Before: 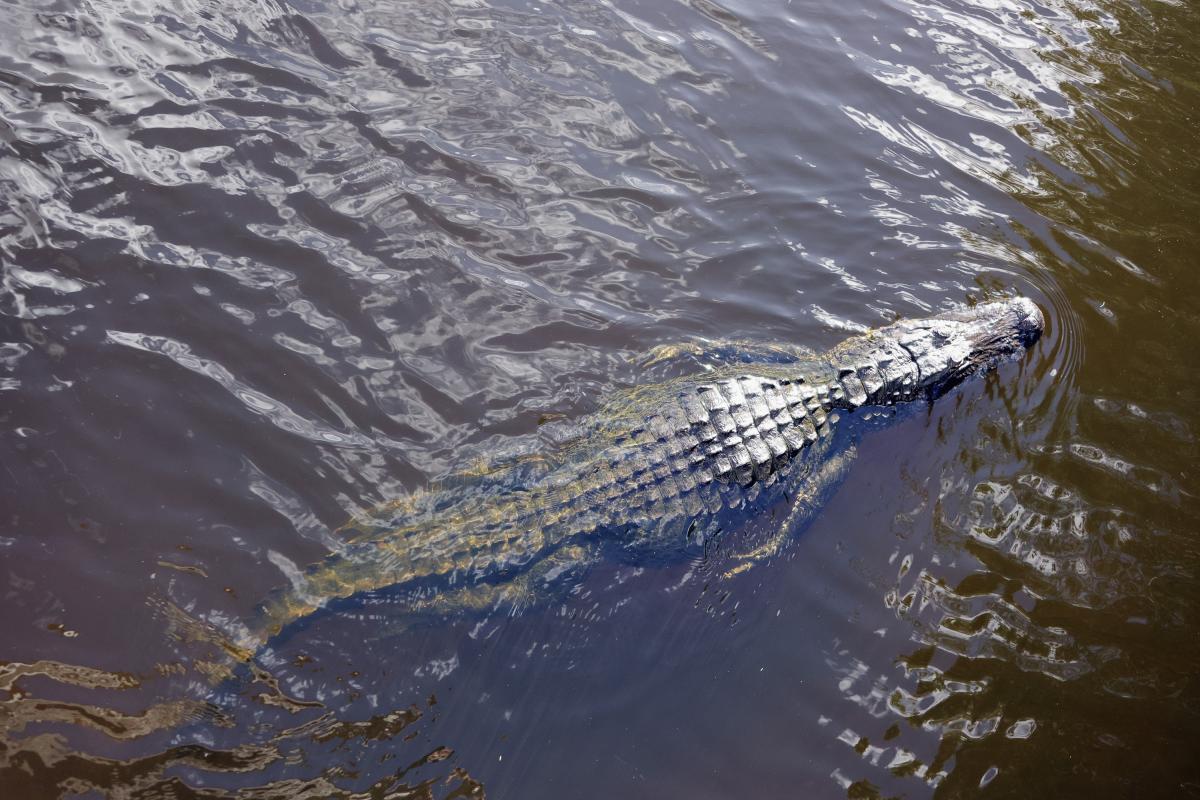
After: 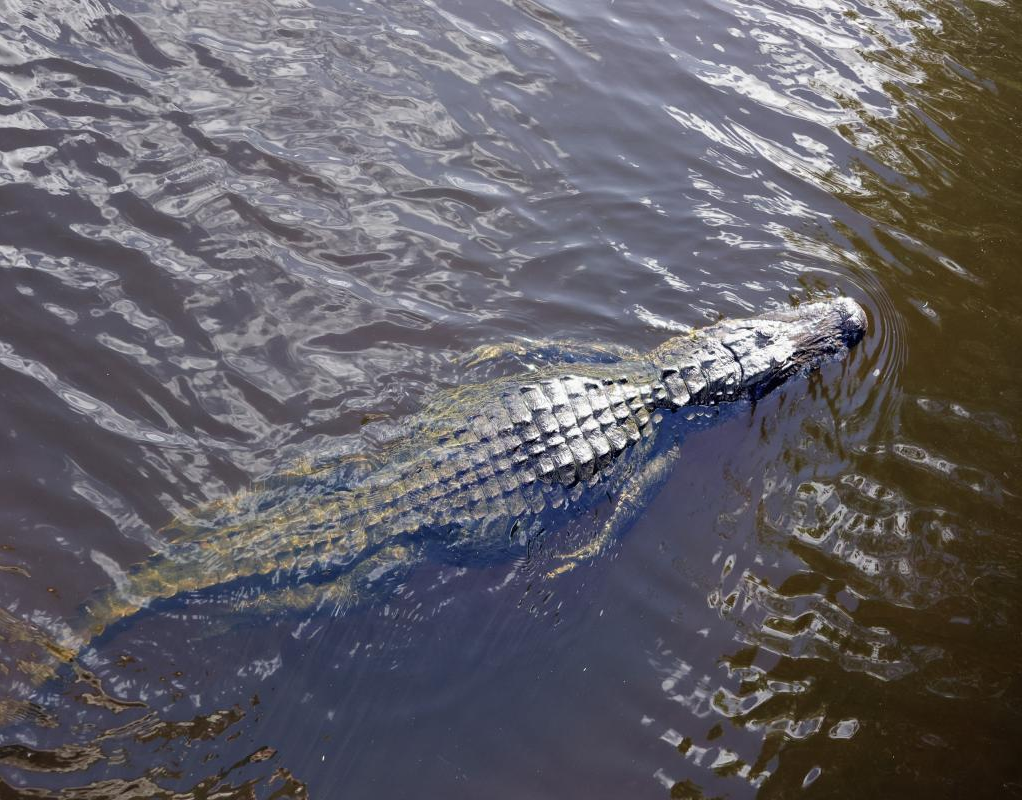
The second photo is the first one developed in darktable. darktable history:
crop and rotate: left 14.789%
